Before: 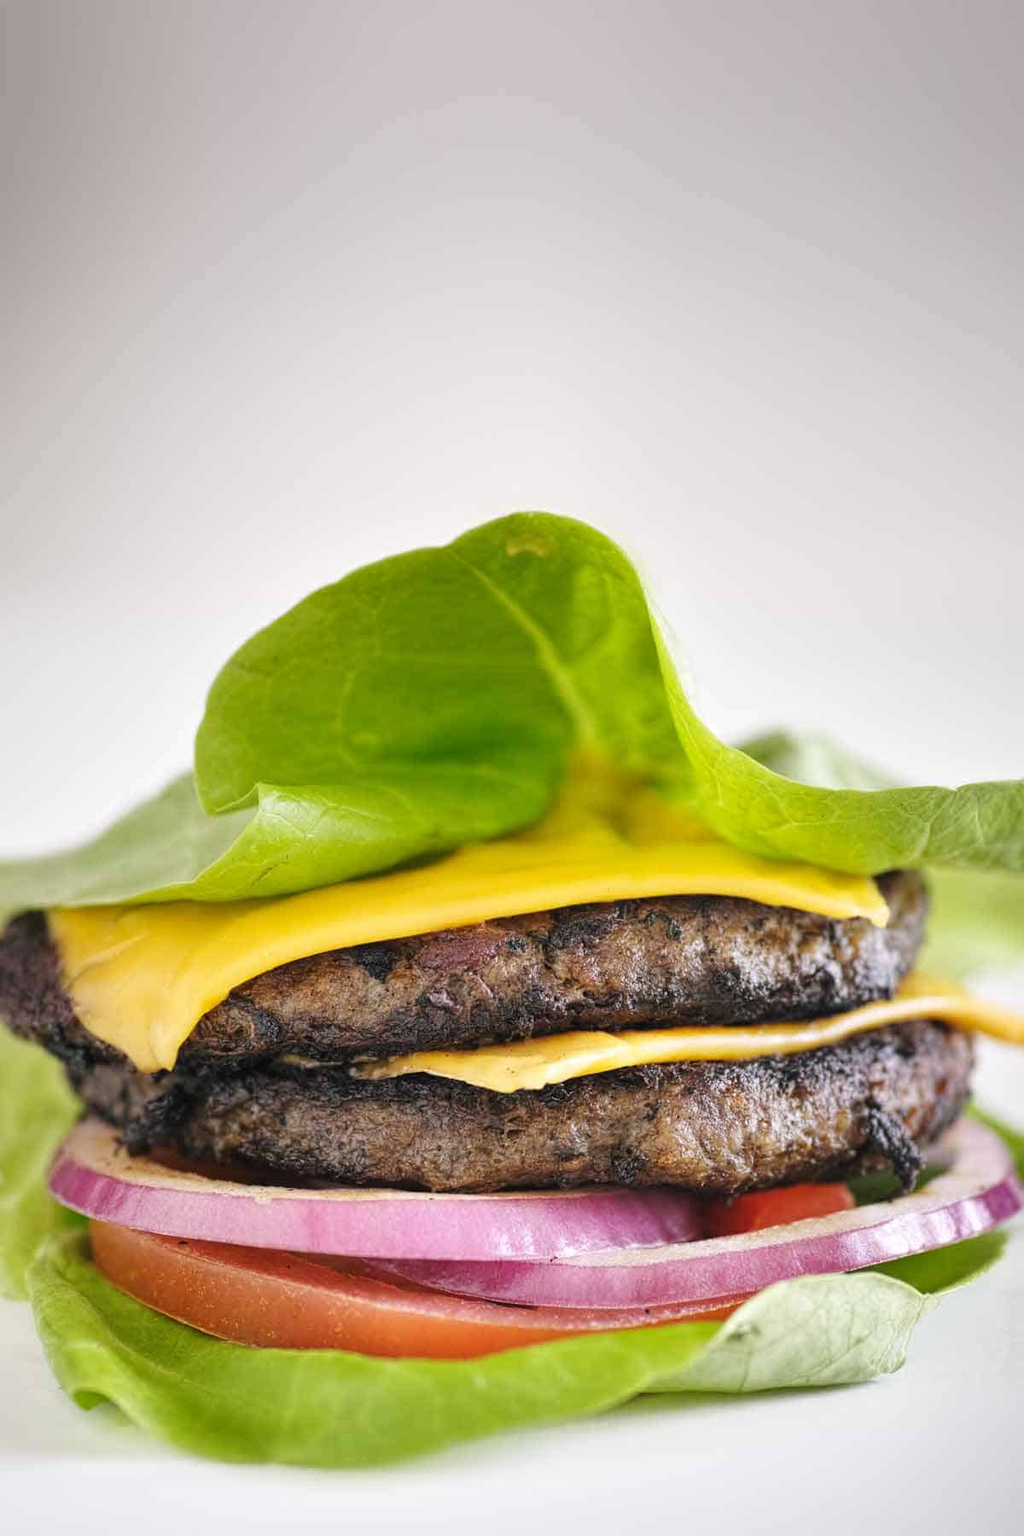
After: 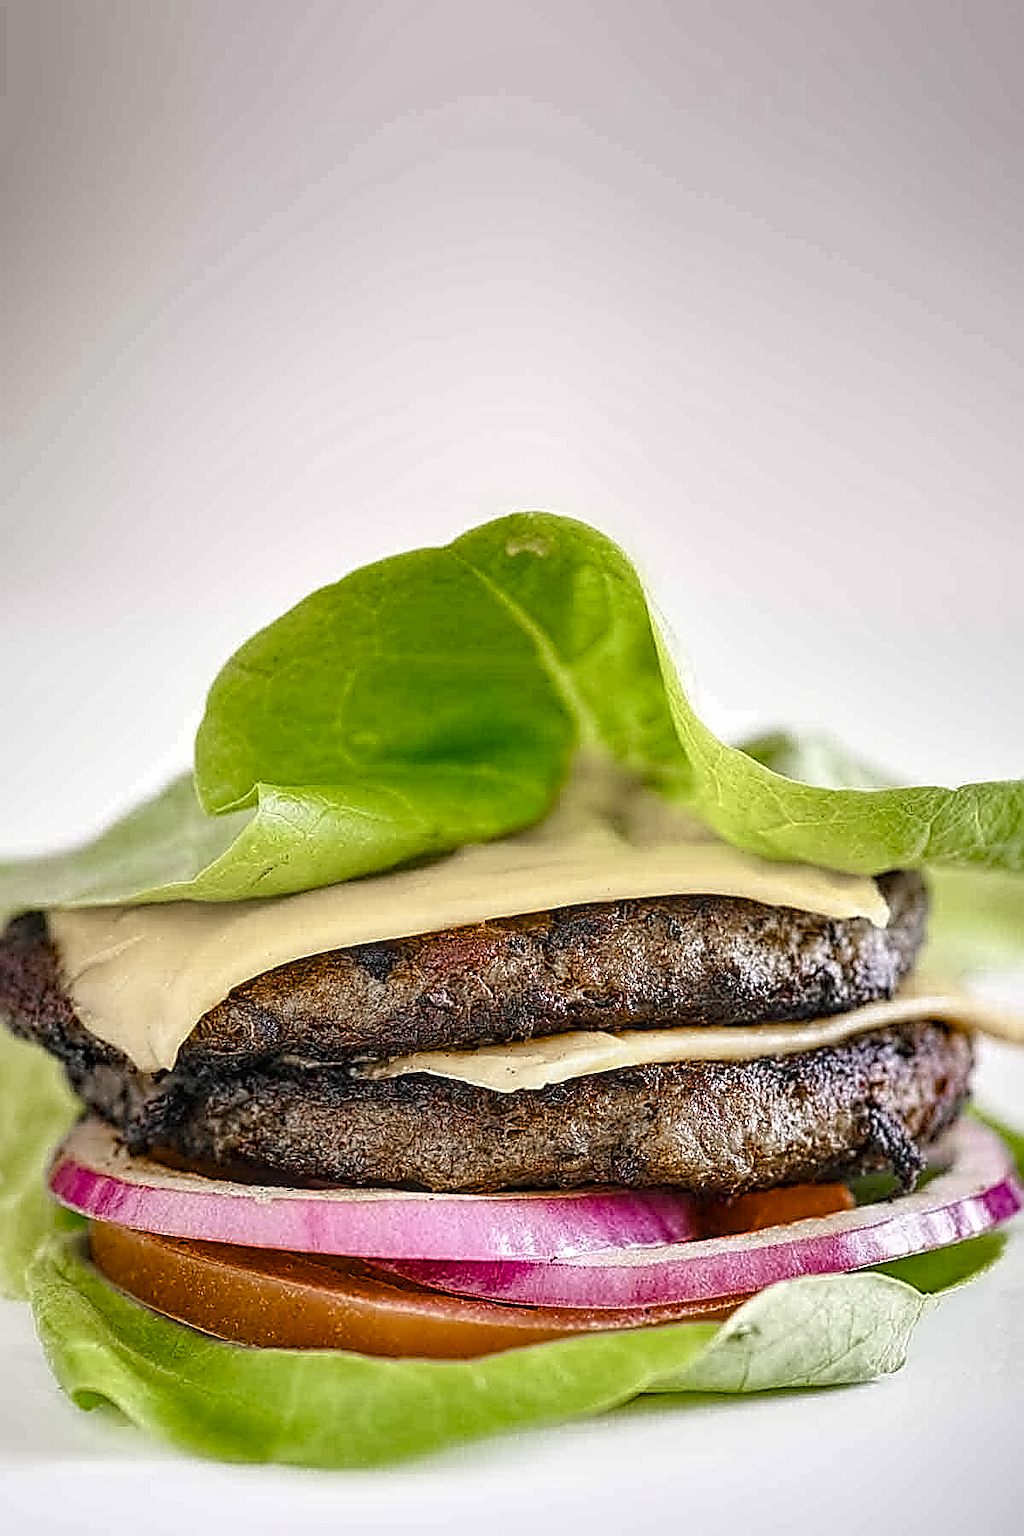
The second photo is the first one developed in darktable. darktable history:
lens correction: correction method embedded metadata, crop 3.48, focal 6.9, aperture 1.7, distance 2.55, camera "Pixel 9 Pro", lens "Pixel 9 Pro back camera 6.9mm f/1.7"
sharpen: amount 1.861
haze removal: on, module defaults
chromatic aberrations: on, module defaults
local contrast: on, module defaults
color equalizer: saturation › red 0.947, saturation › orange 0.722, hue › red 9.24, brightness › red 0.843, node placement 14°
color balance rgb "_builtin_basic colorfulness | vibrant colors": perceptual saturation grading › global saturation 20%, perceptual saturation grading › highlights -25%, perceptual saturation grading › shadows 50%
